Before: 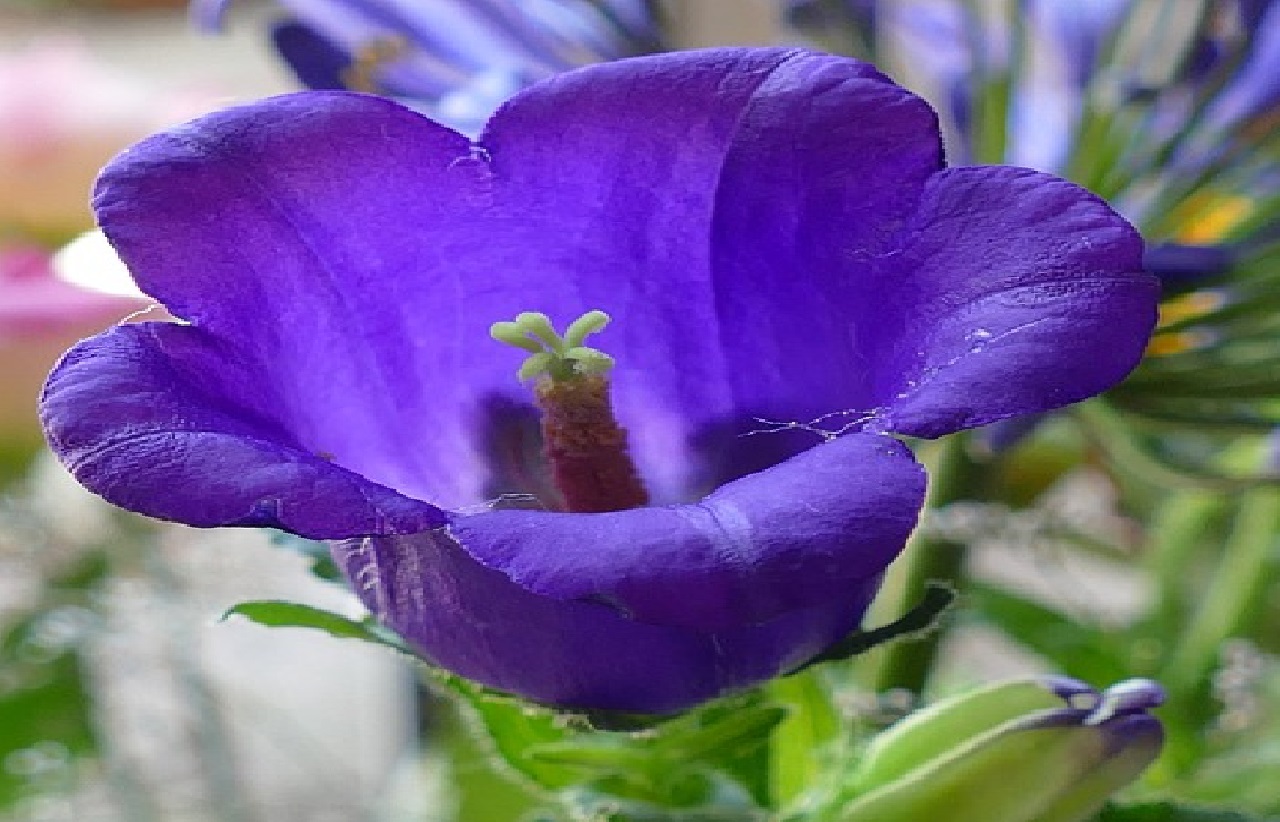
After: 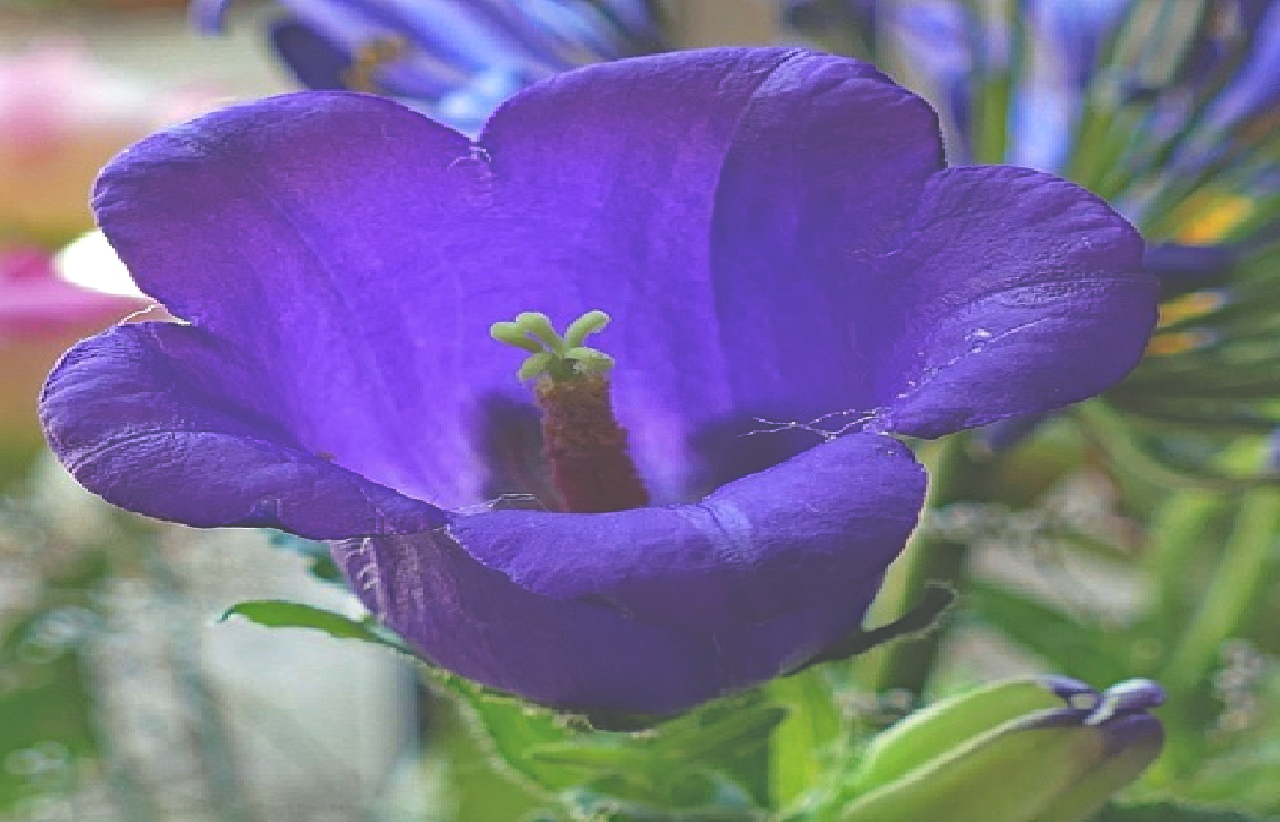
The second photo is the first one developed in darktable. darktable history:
haze removal: strength 0.53, distance 0.925, compatibility mode true, adaptive false
exposure: black level correction -0.062, exposure -0.05 EV, compensate highlight preservation false
white balance: emerald 1
